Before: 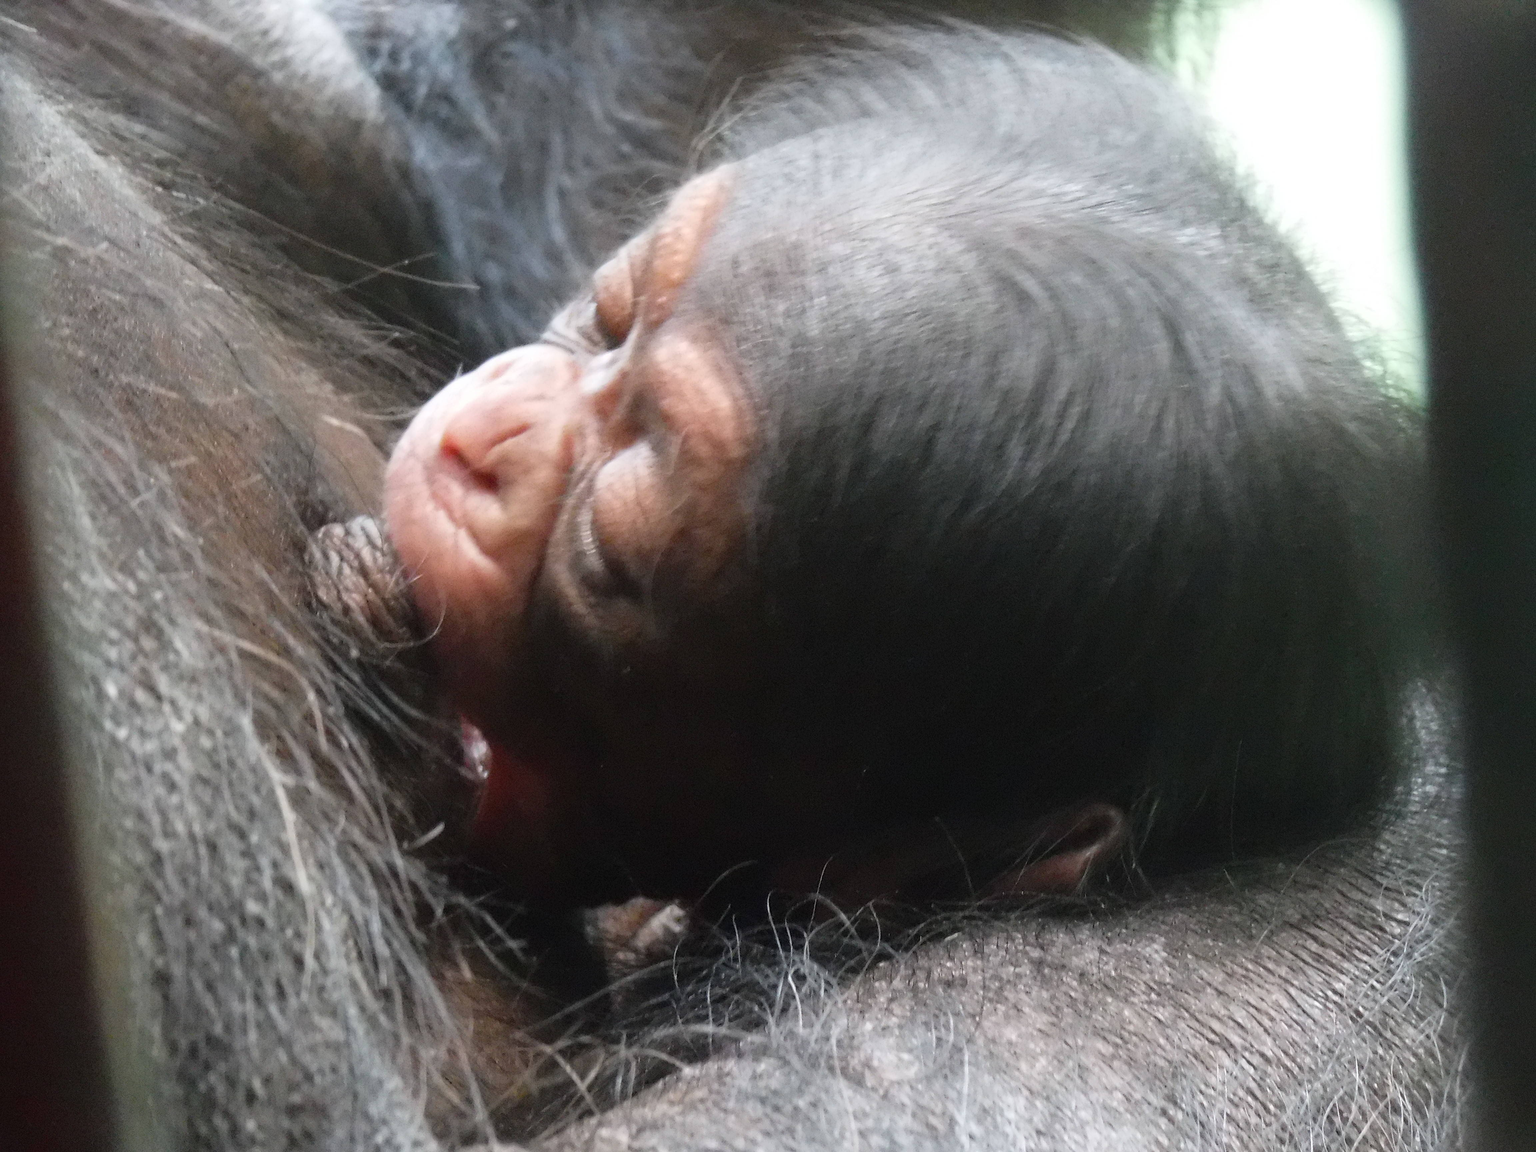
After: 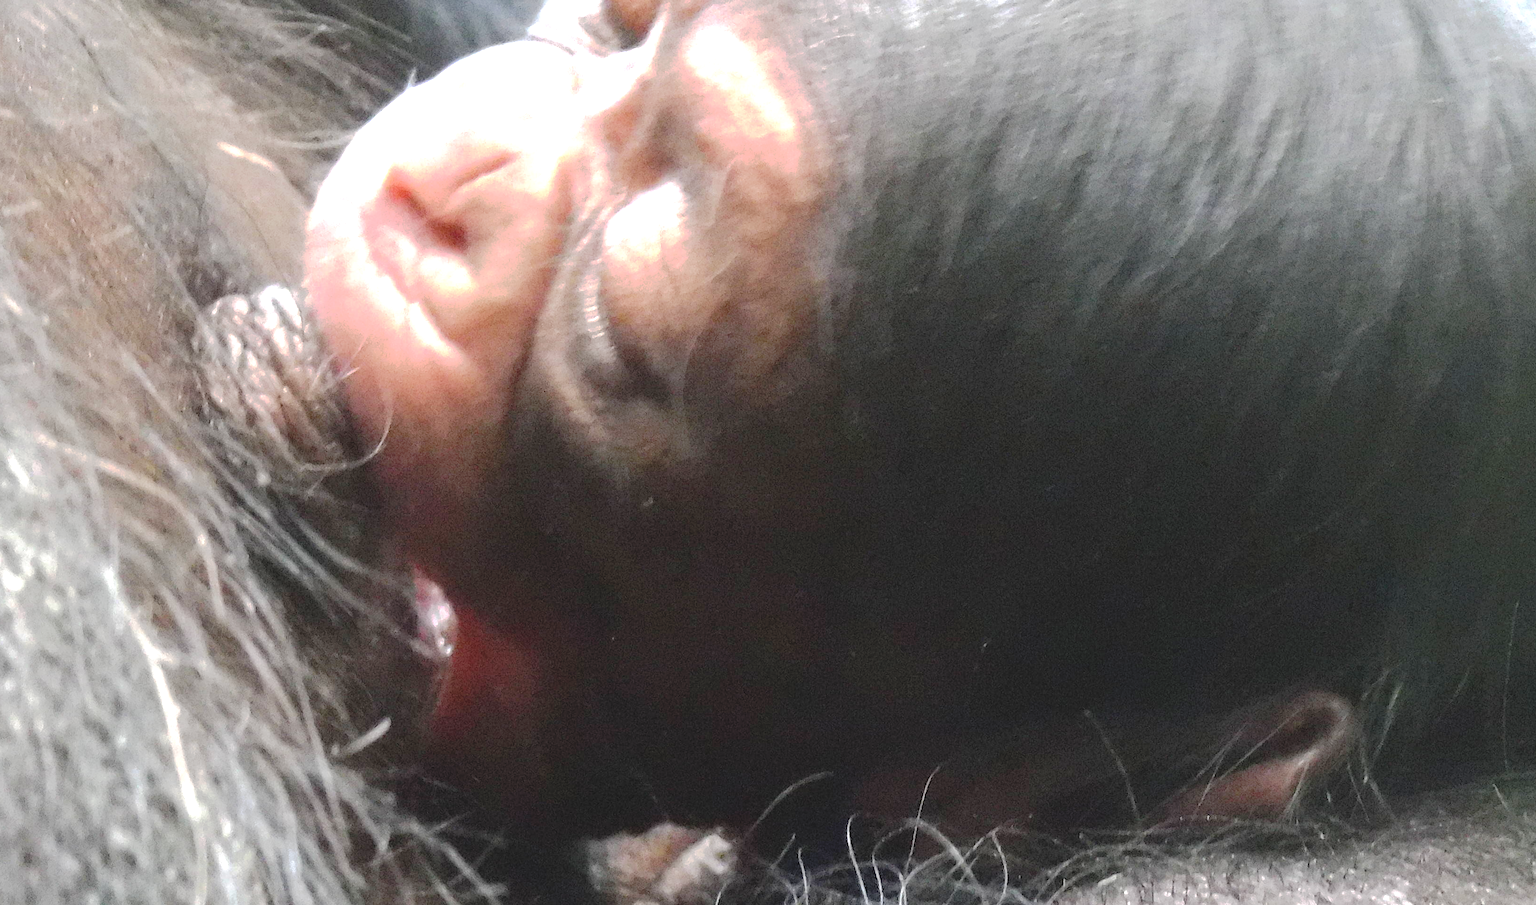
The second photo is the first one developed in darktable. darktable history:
crop: left 10.986%, top 27.344%, right 18.315%, bottom 17.065%
exposure: exposure 1 EV, compensate exposure bias true, compensate highlight preservation false
contrast brightness saturation: contrast 0.052, brightness 0.057, saturation 0.014
tone curve: curves: ch0 [(0, 0) (0.003, 0.048) (0.011, 0.055) (0.025, 0.065) (0.044, 0.089) (0.069, 0.111) (0.1, 0.132) (0.136, 0.163) (0.177, 0.21) (0.224, 0.259) (0.277, 0.323) (0.335, 0.385) (0.399, 0.442) (0.468, 0.508) (0.543, 0.578) (0.623, 0.648) (0.709, 0.716) (0.801, 0.781) (0.898, 0.845) (1, 1)], preserve colors none
